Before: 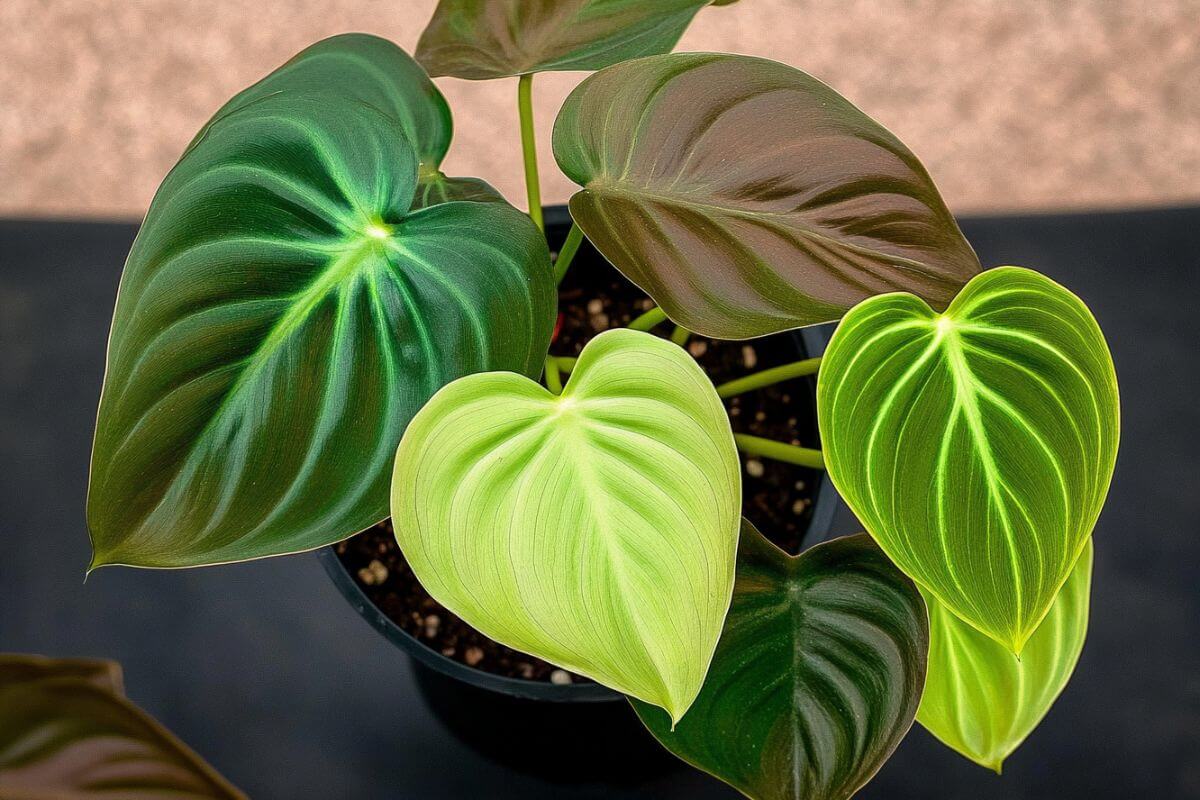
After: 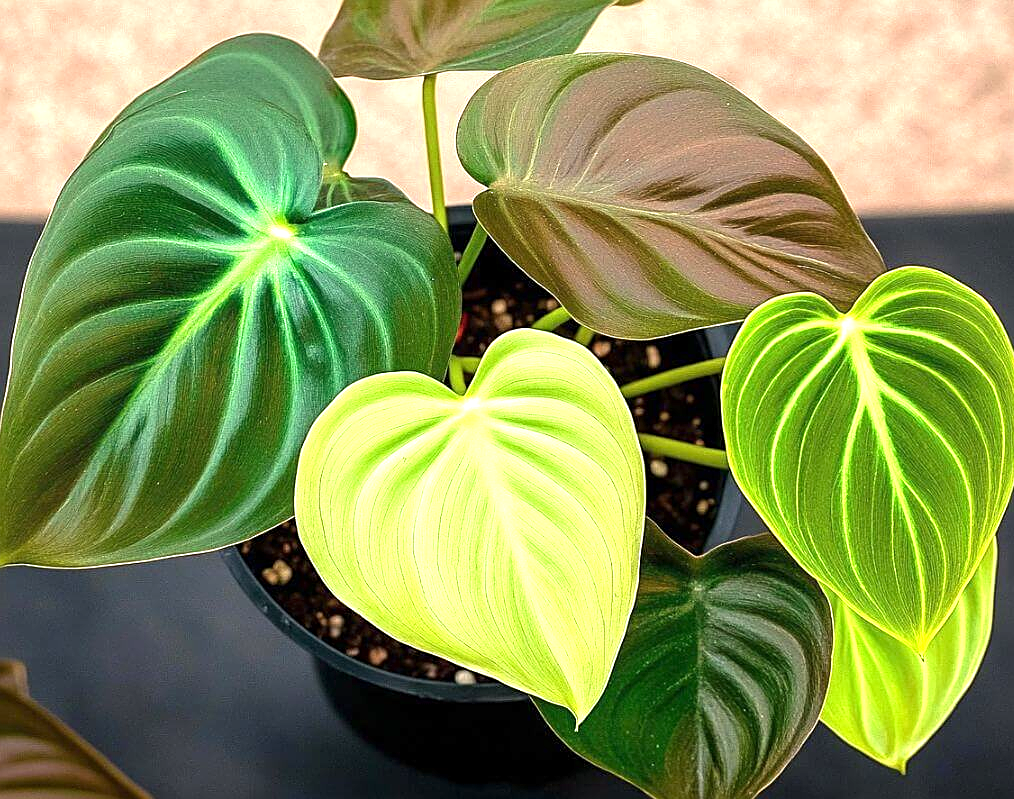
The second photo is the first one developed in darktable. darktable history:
sharpen: on, module defaults
crop: left 8.078%, right 7.414%
exposure: exposure 0.927 EV, compensate highlight preservation false
